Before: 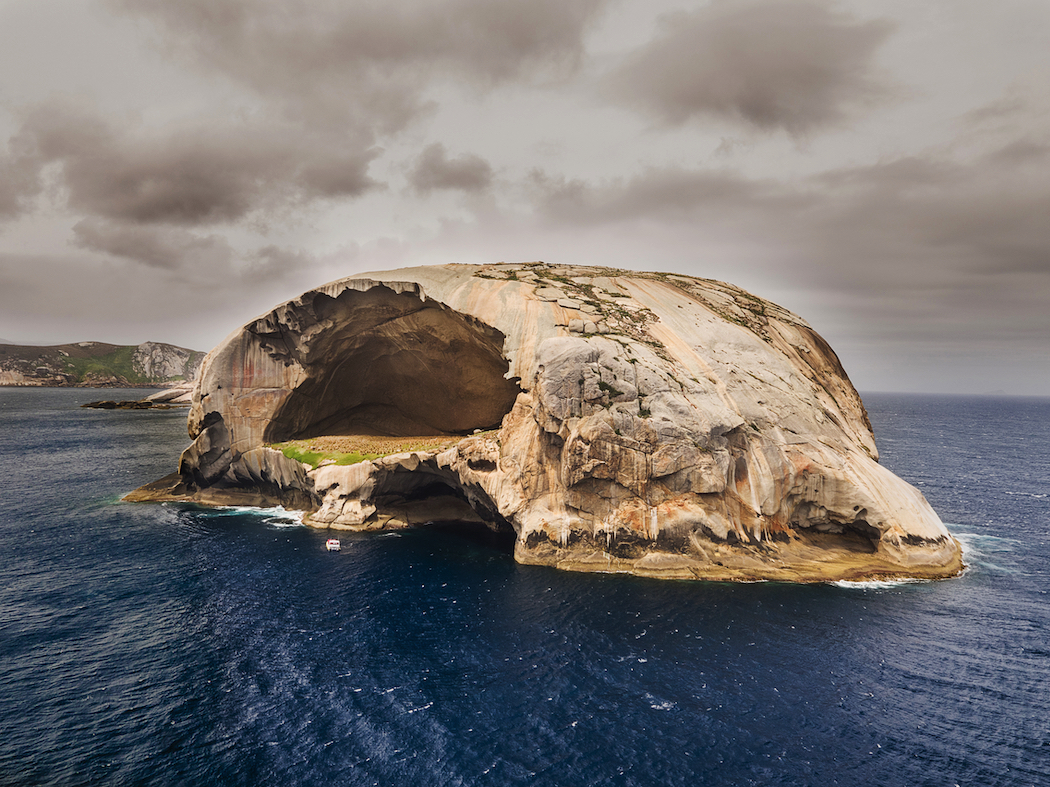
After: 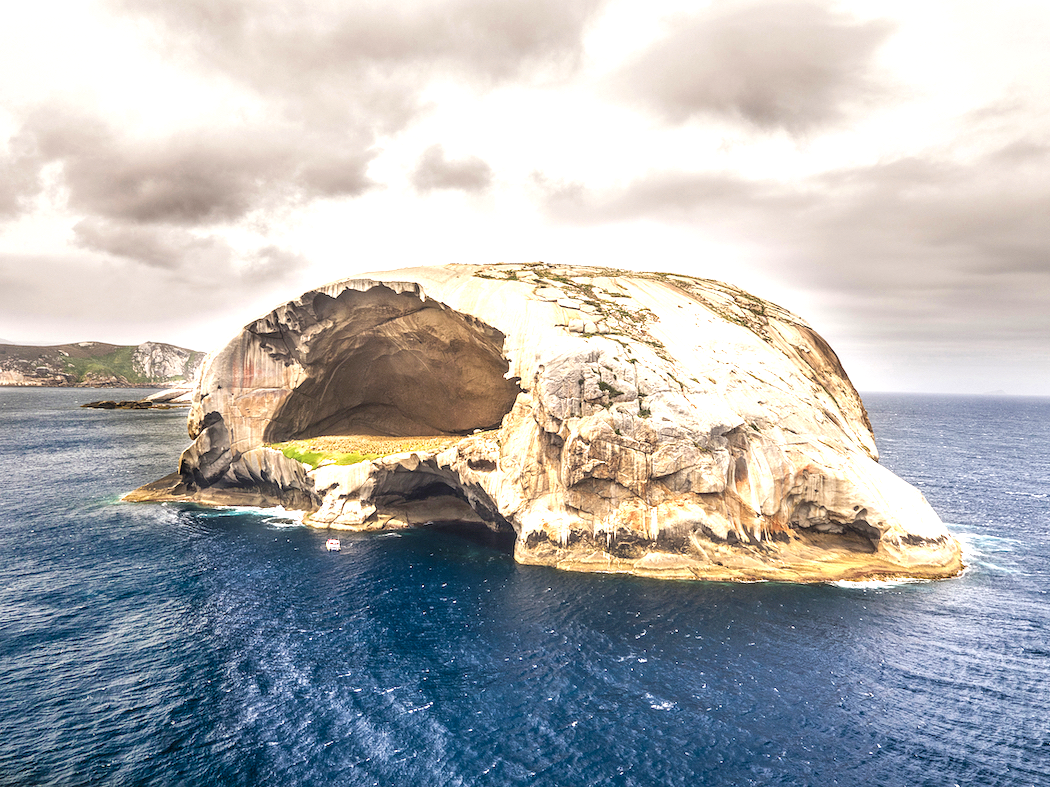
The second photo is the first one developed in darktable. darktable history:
exposure: black level correction 0, exposure 1 EV, compensate highlight preservation false
local contrast: on, module defaults
